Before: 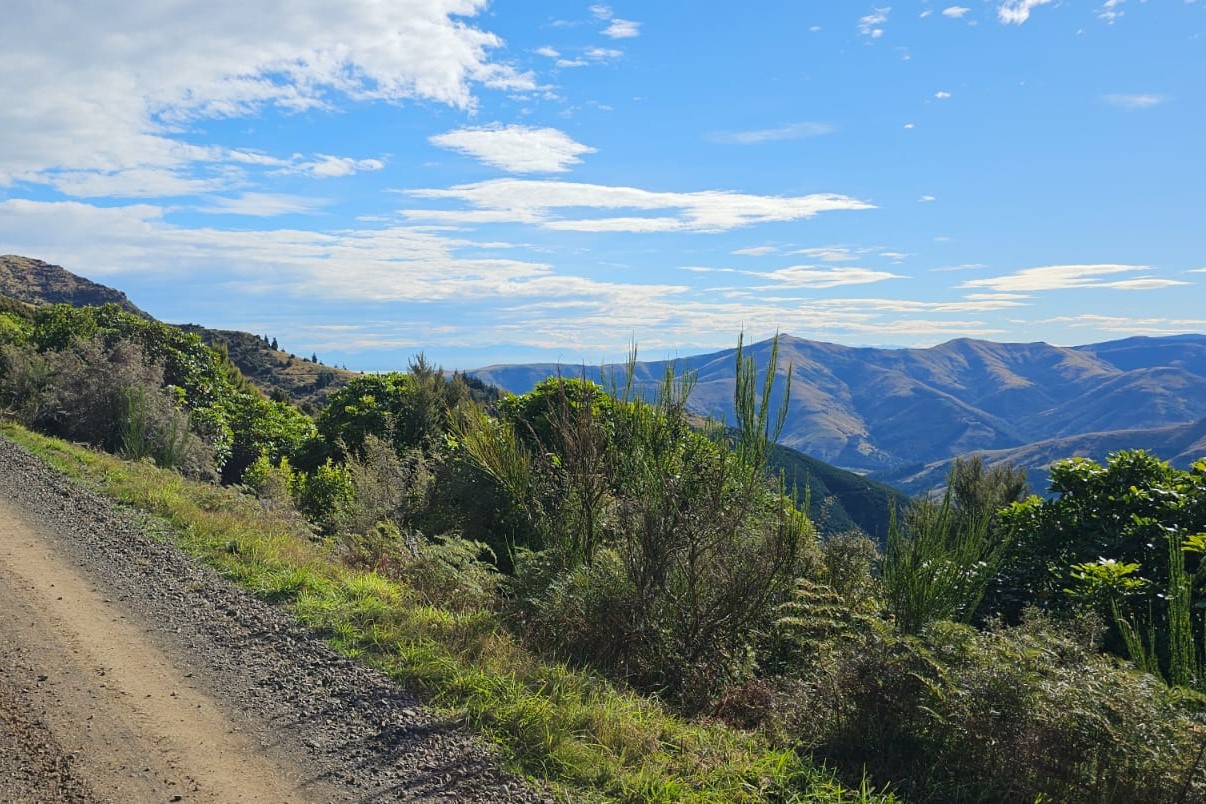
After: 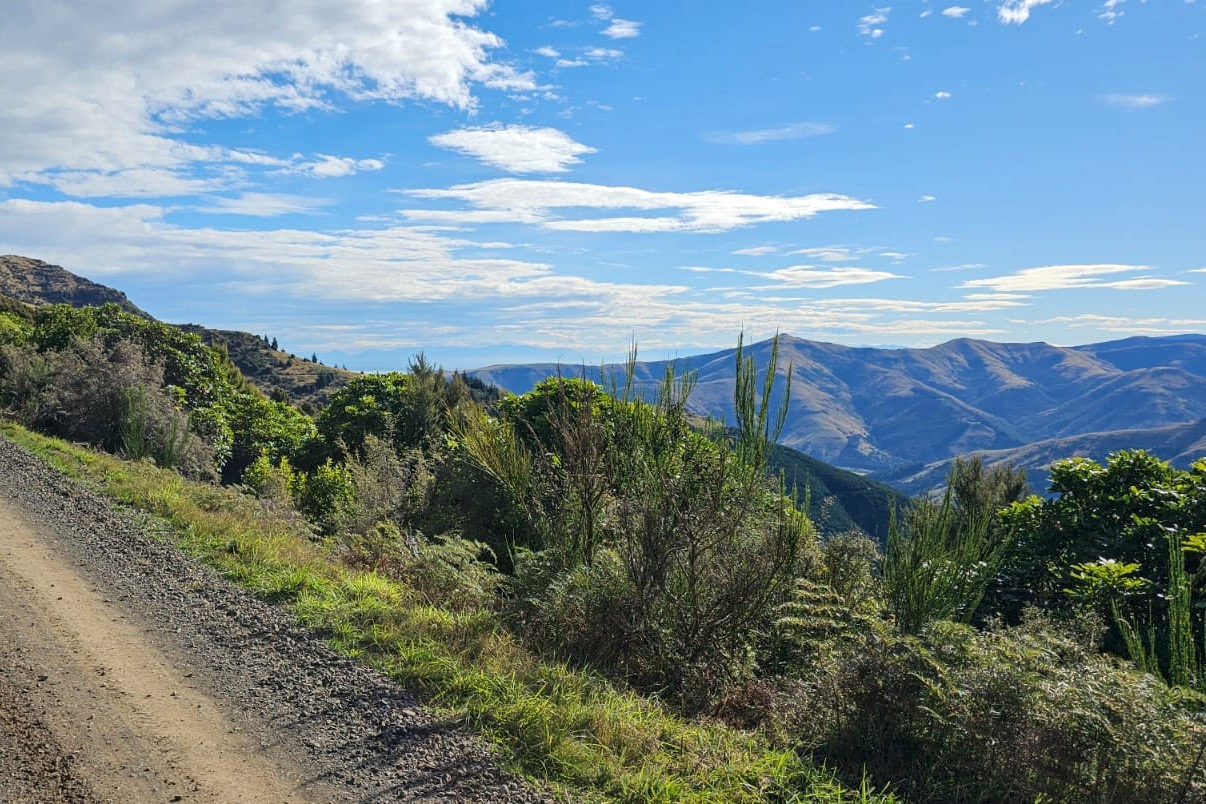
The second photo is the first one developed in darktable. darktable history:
local contrast: on, module defaults
shadows and highlights: radius 125.46, shadows 30.51, highlights -30.51, low approximation 0.01, soften with gaussian
